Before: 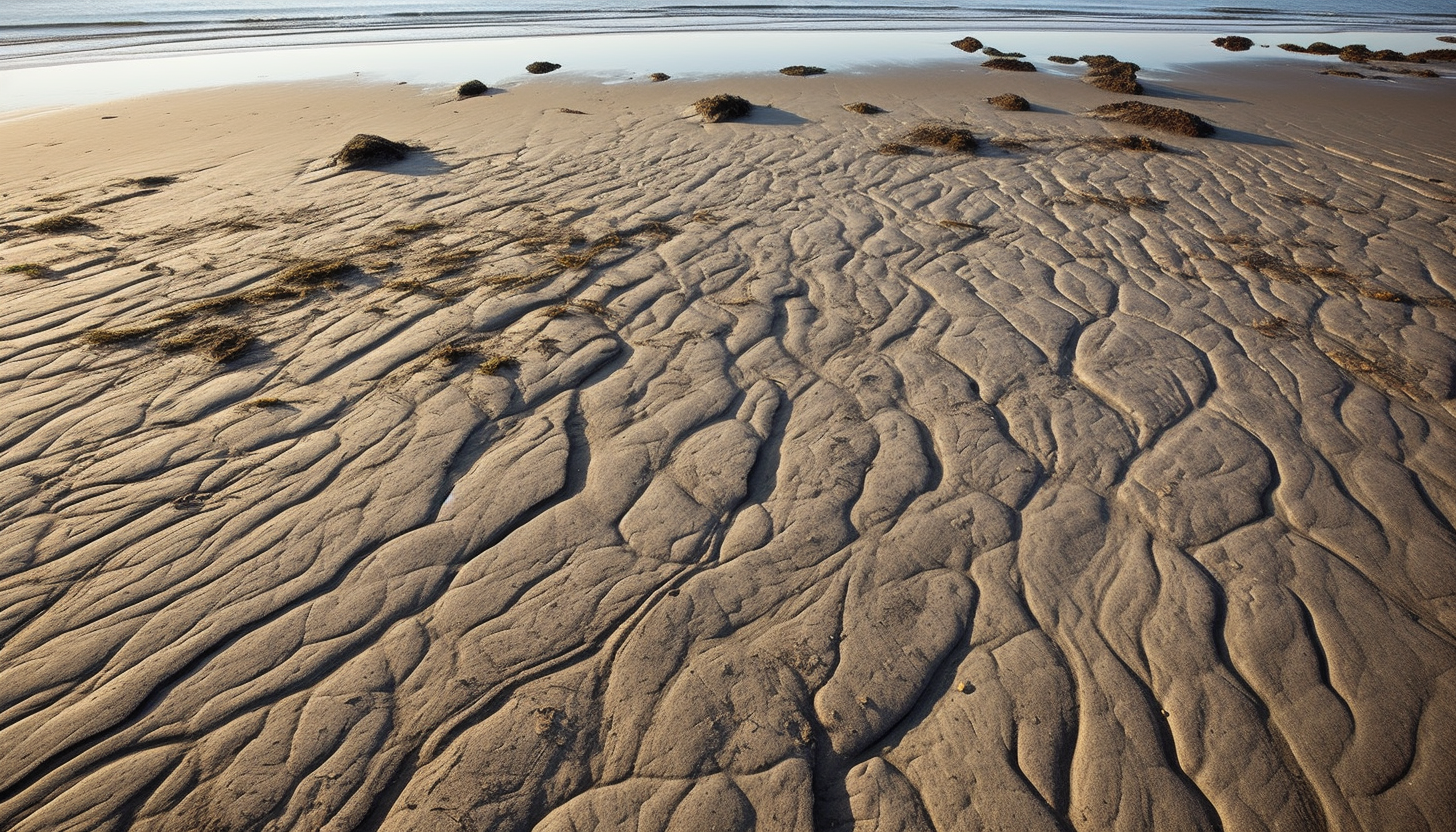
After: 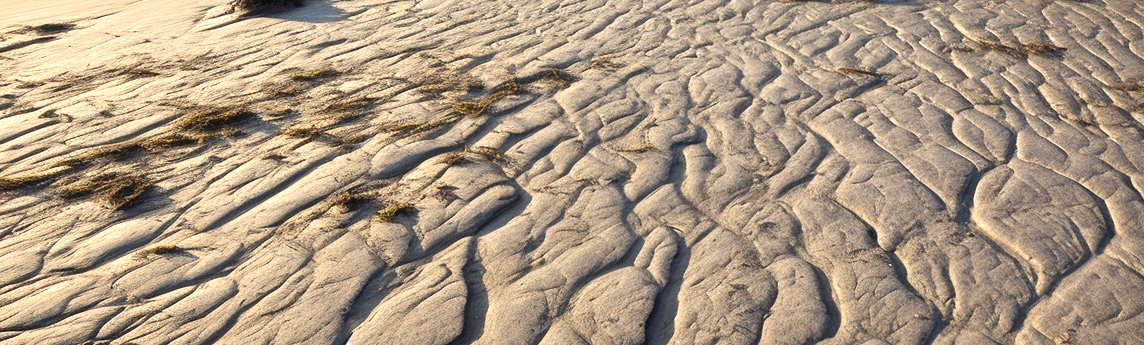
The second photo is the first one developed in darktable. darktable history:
exposure: exposure 0.648 EV, compensate highlight preservation false
crop: left 7.036%, top 18.398%, right 14.379%, bottom 40.043%
